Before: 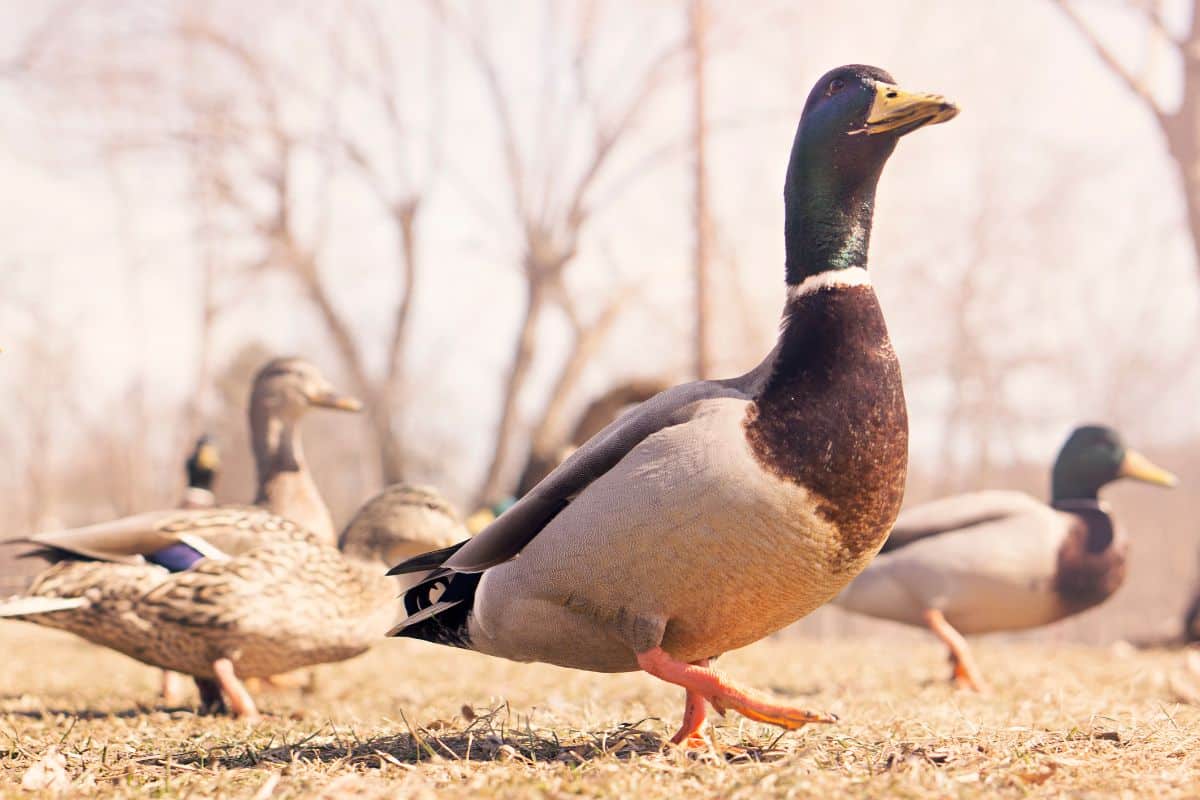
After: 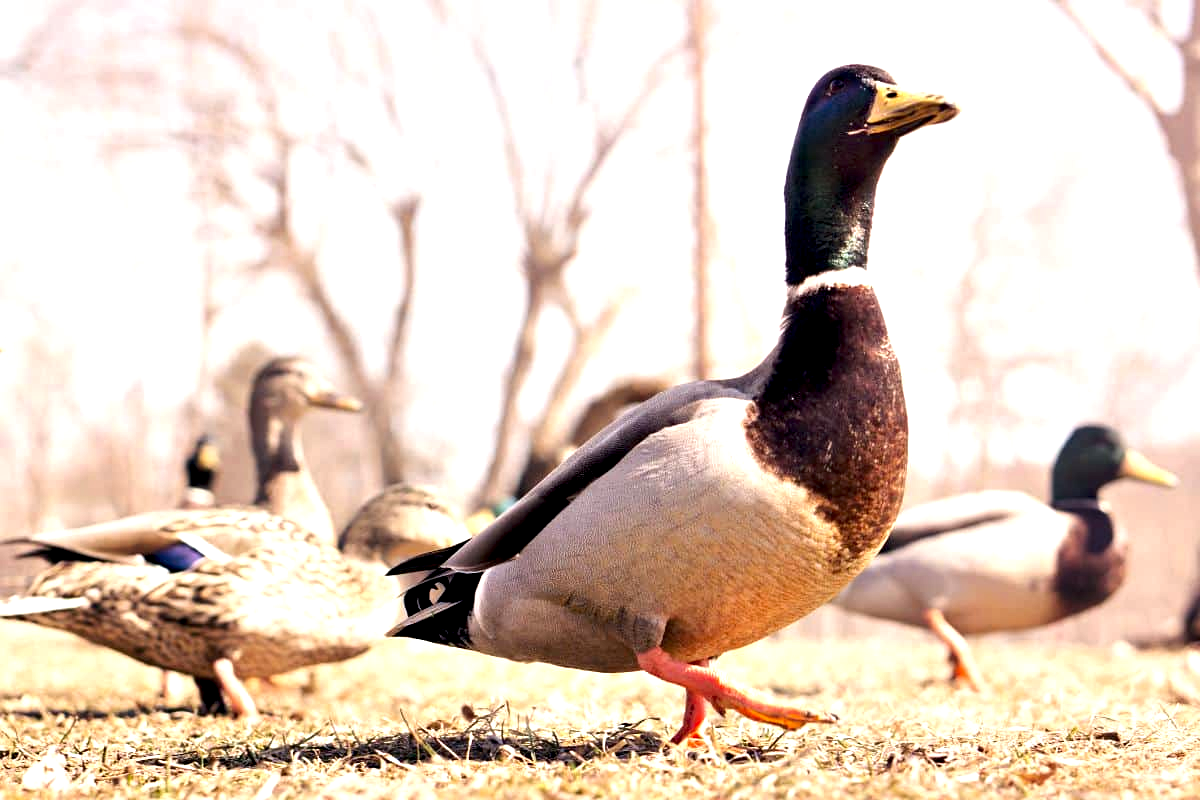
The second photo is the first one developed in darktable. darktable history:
exposure: black level correction 0.004, exposure 0.383 EV, compensate highlight preservation false
tone equalizer: edges refinement/feathering 500, mask exposure compensation -1.57 EV, preserve details no
contrast equalizer: y [[0.6 ×6], [0.55 ×6], [0 ×6], [0 ×6], [0 ×6]]
